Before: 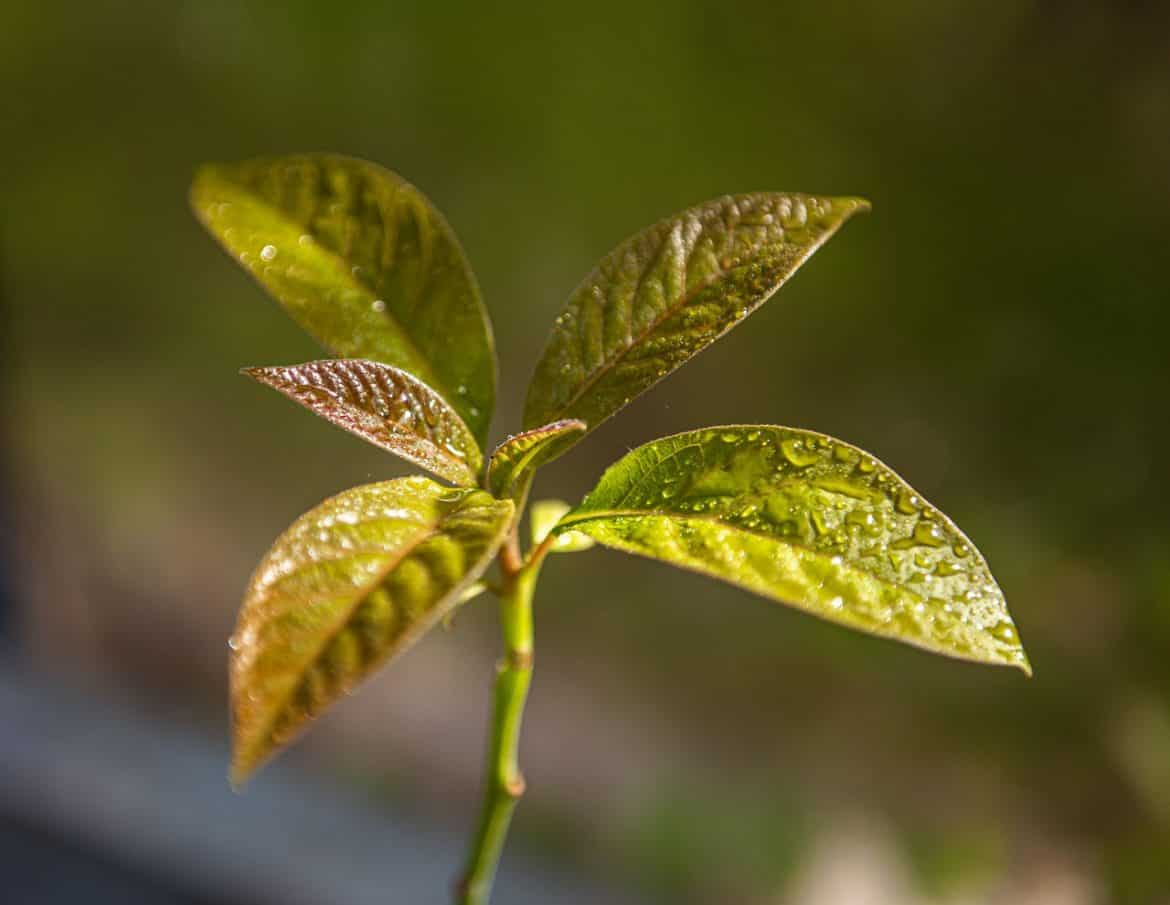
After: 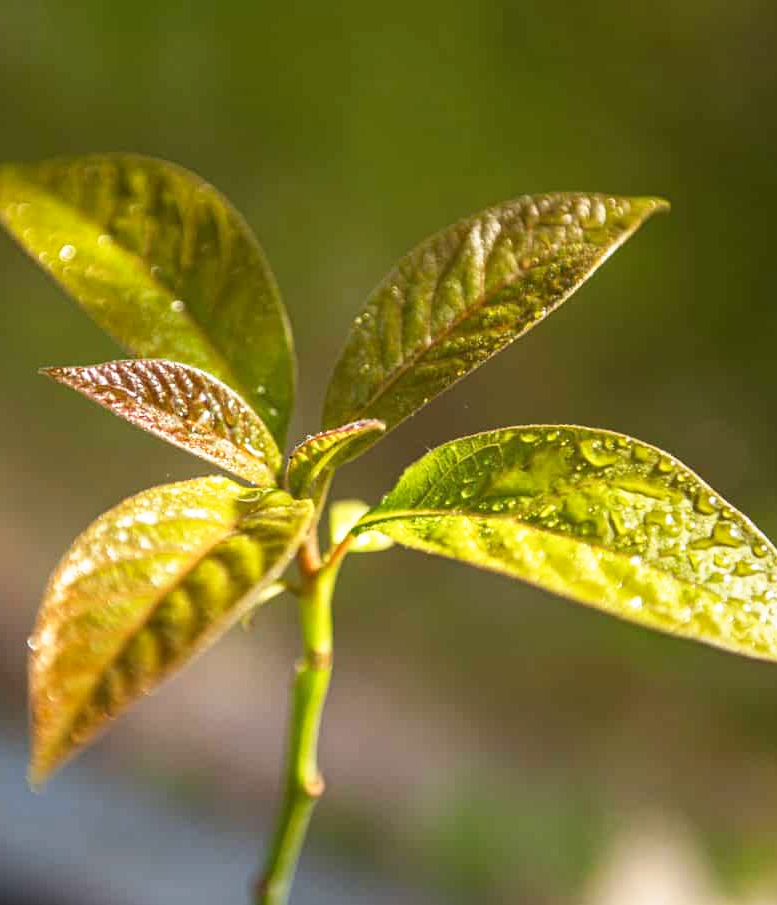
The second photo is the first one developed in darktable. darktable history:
crop: left 17.195%, right 16.328%
base curve: curves: ch0 [(0, 0) (0.557, 0.834) (1, 1)], preserve colors none
